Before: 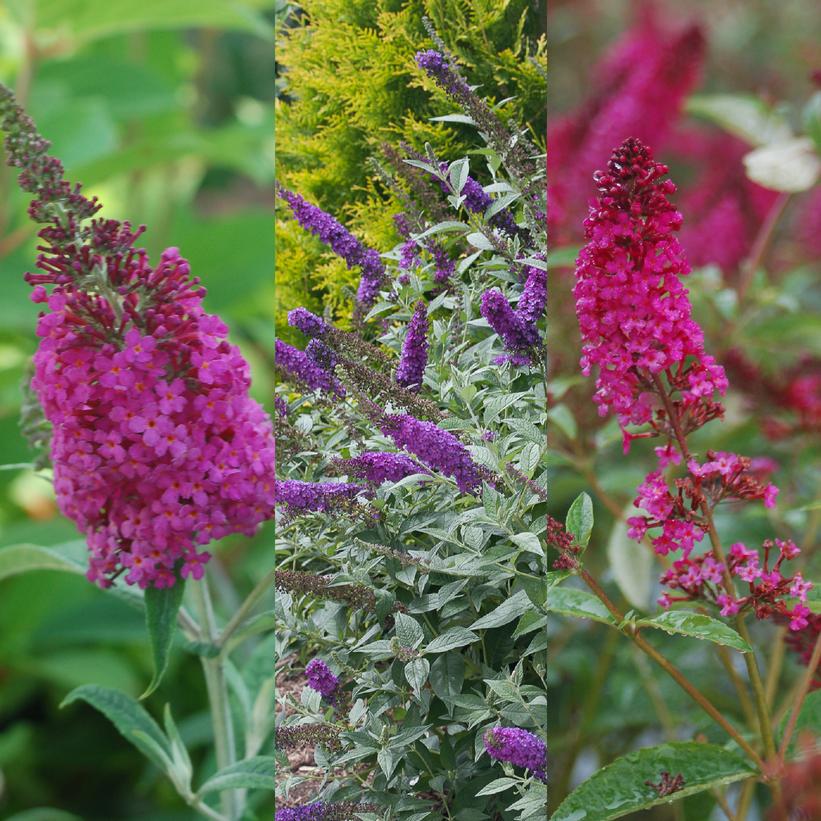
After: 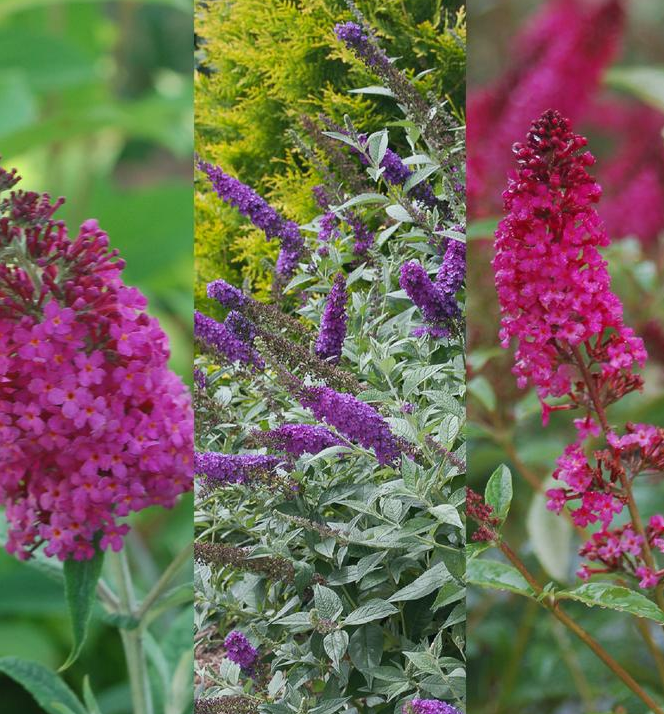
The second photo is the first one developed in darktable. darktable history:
tone equalizer: -7 EV 0.18 EV, -6 EV 0.12 EV, -5 EV 0.08 EV, -4 EV 0.04 EV, -2 EV -0.02 EV, -1 EV -0.04 EV, +0 EV -0.06 EV, luminance estimator HSV value / RGB max
crop: left 9.929%, top 3.475%, right 9.188%, bottom 9.529%
